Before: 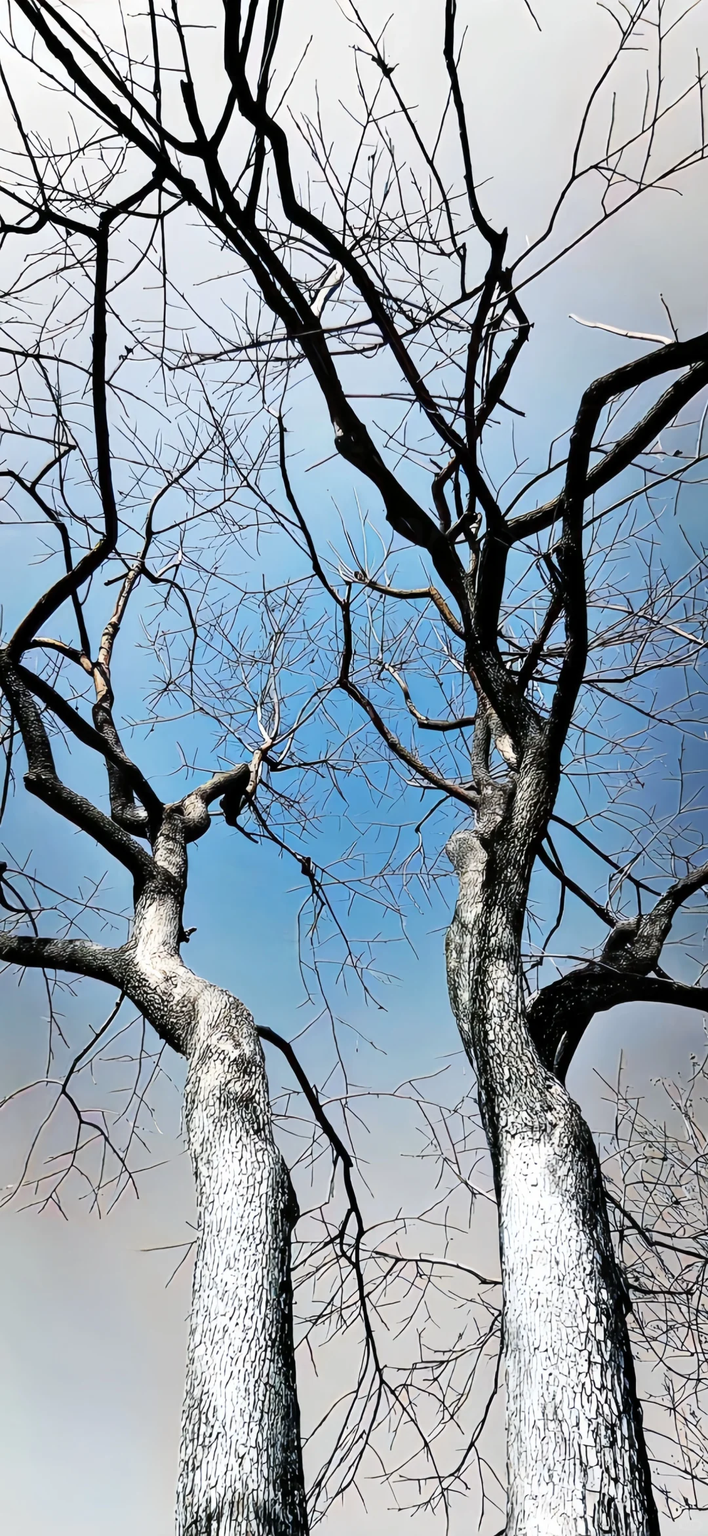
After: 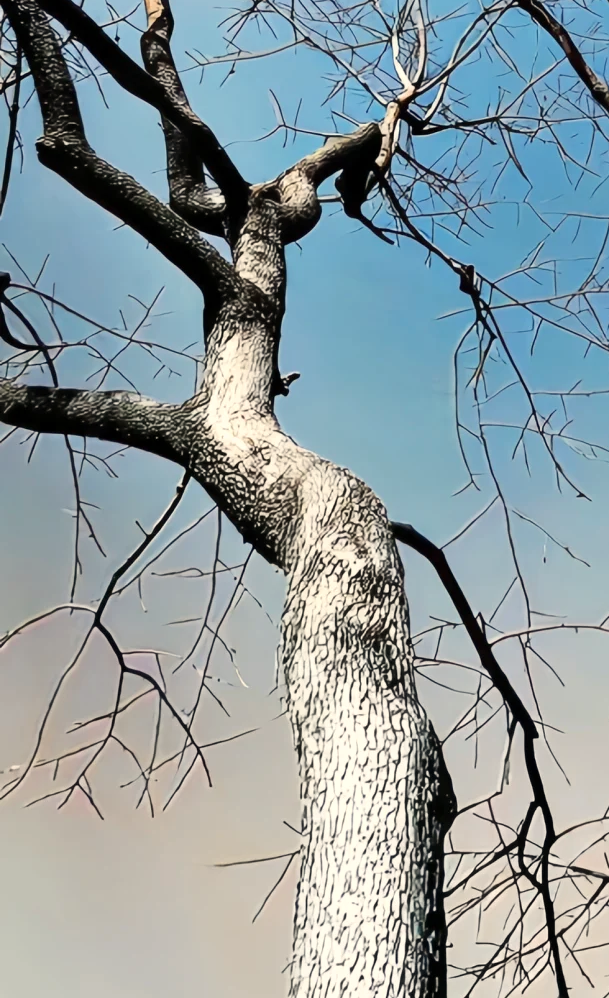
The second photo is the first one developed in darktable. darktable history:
white balance: red 1.045, blue 0.932
crop: top 44.483%, right 43.593%, bottom 12.892%
